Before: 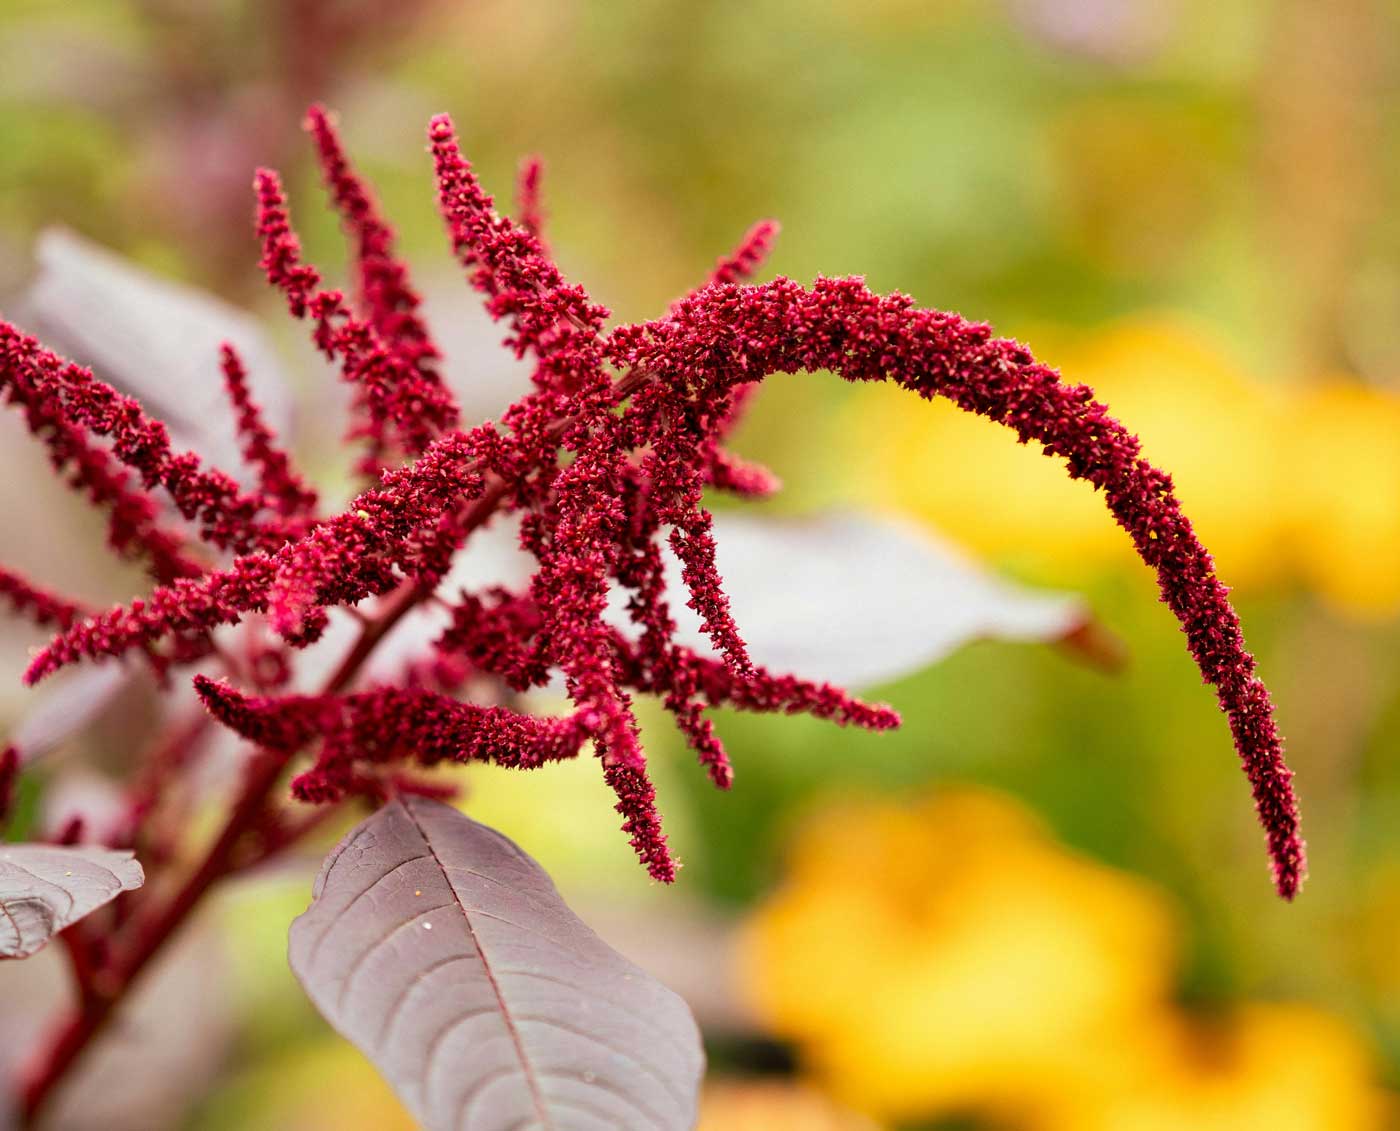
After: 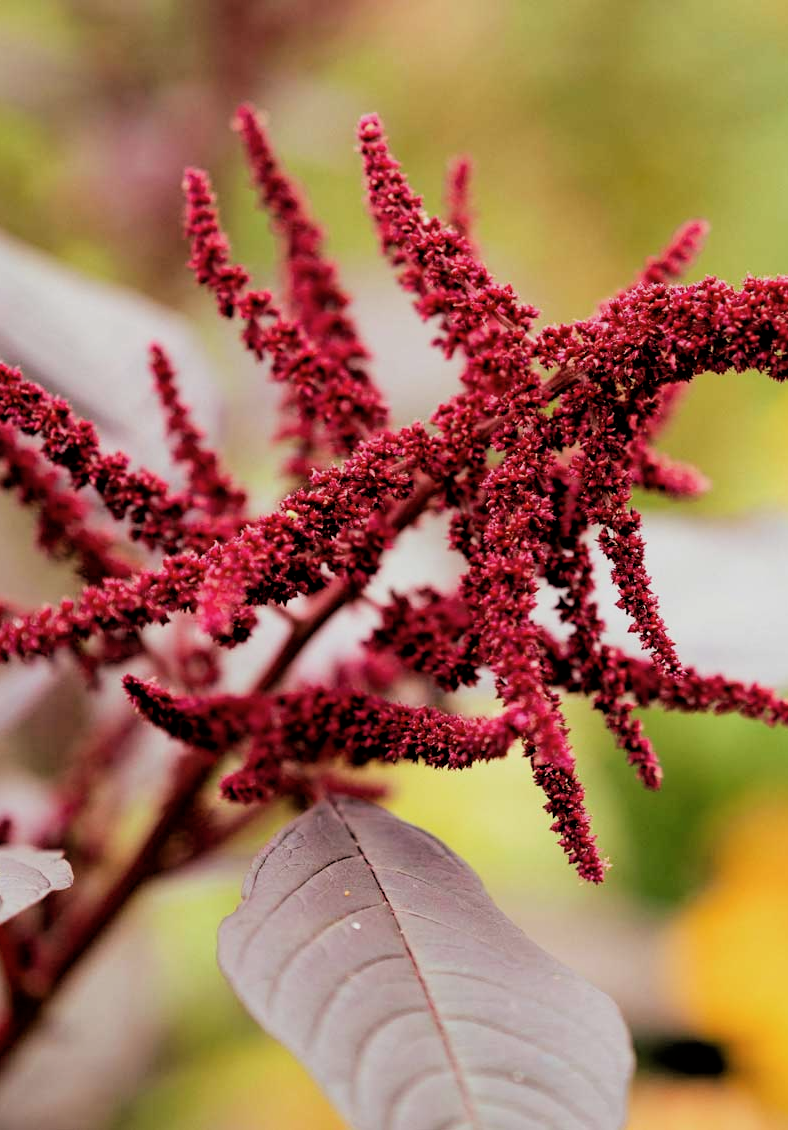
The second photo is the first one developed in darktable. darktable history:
filmic rgb: black relative exposure -3.31 EV, white relative exposure 3.45 EV, hardness 2.36, contrast 1.103
contrast brightness saturation: contrast 0.01, saturation -0.05
crop: left 5.114%, right 38.589%
